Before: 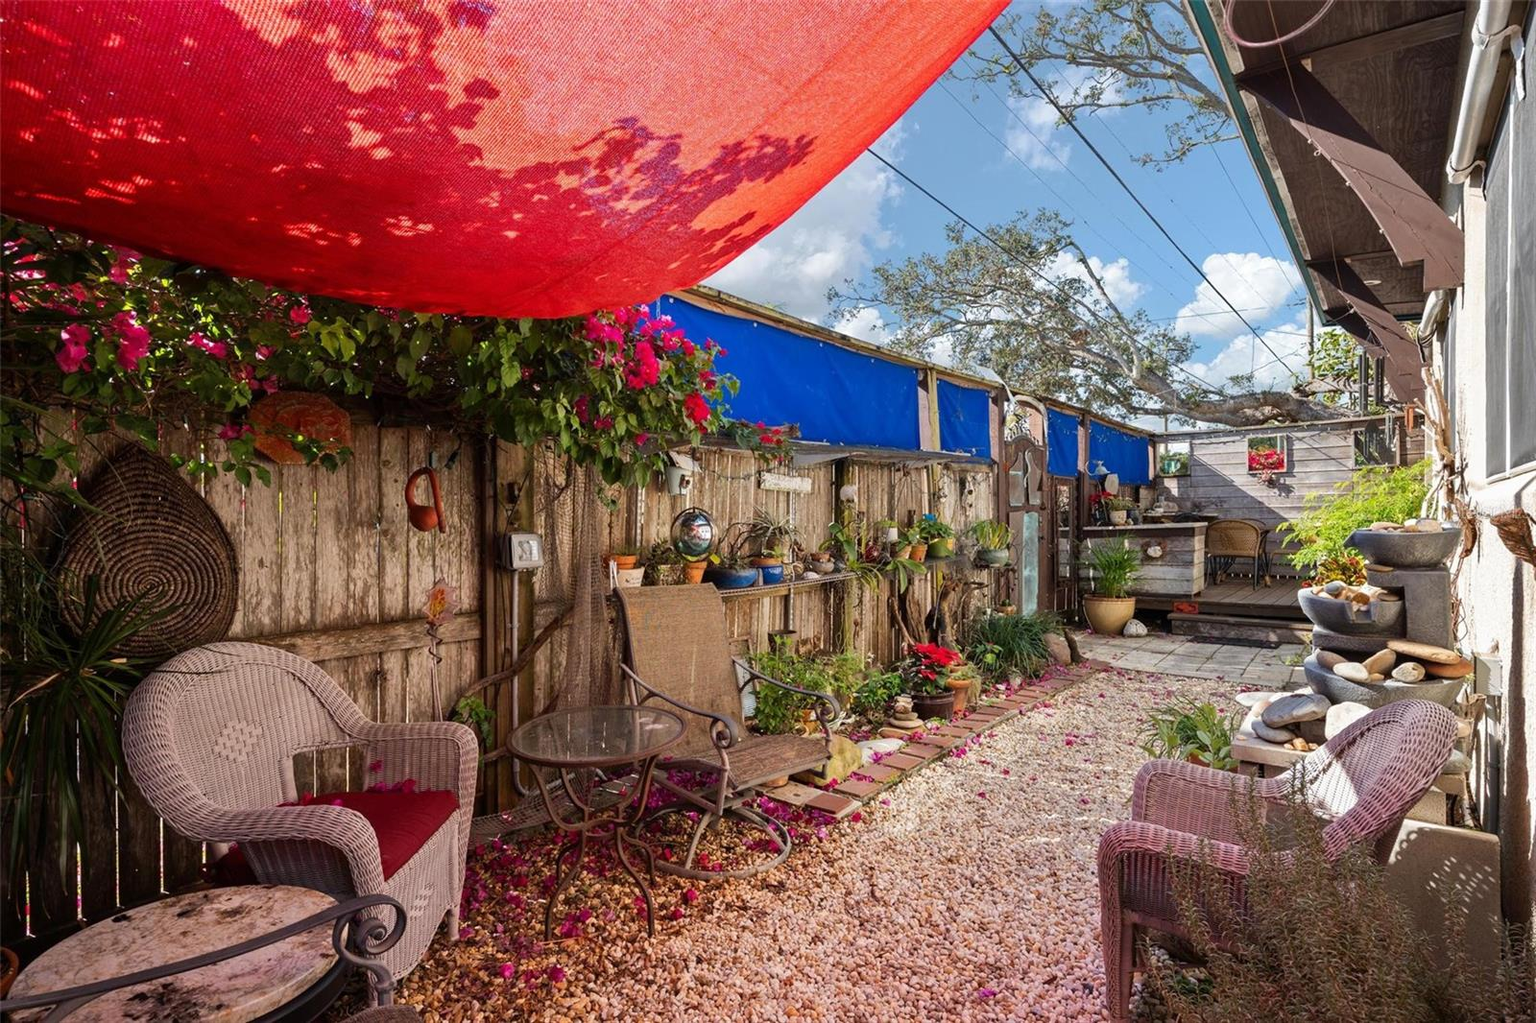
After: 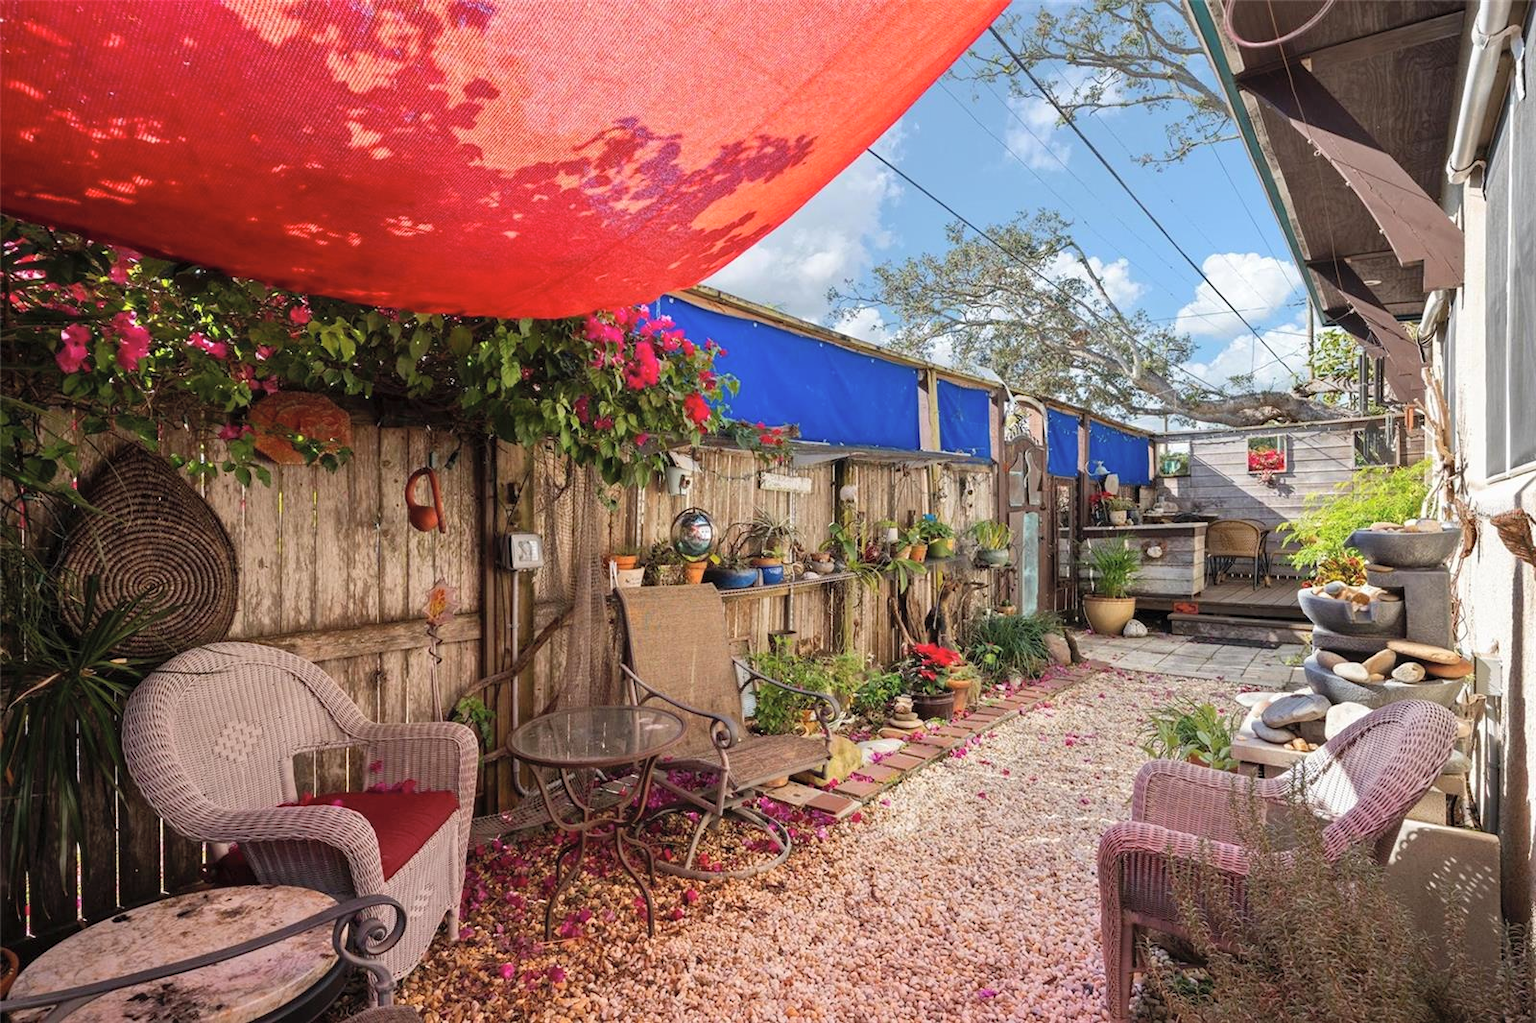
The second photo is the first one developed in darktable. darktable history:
contrast brightness saturation: brightness 0.119
